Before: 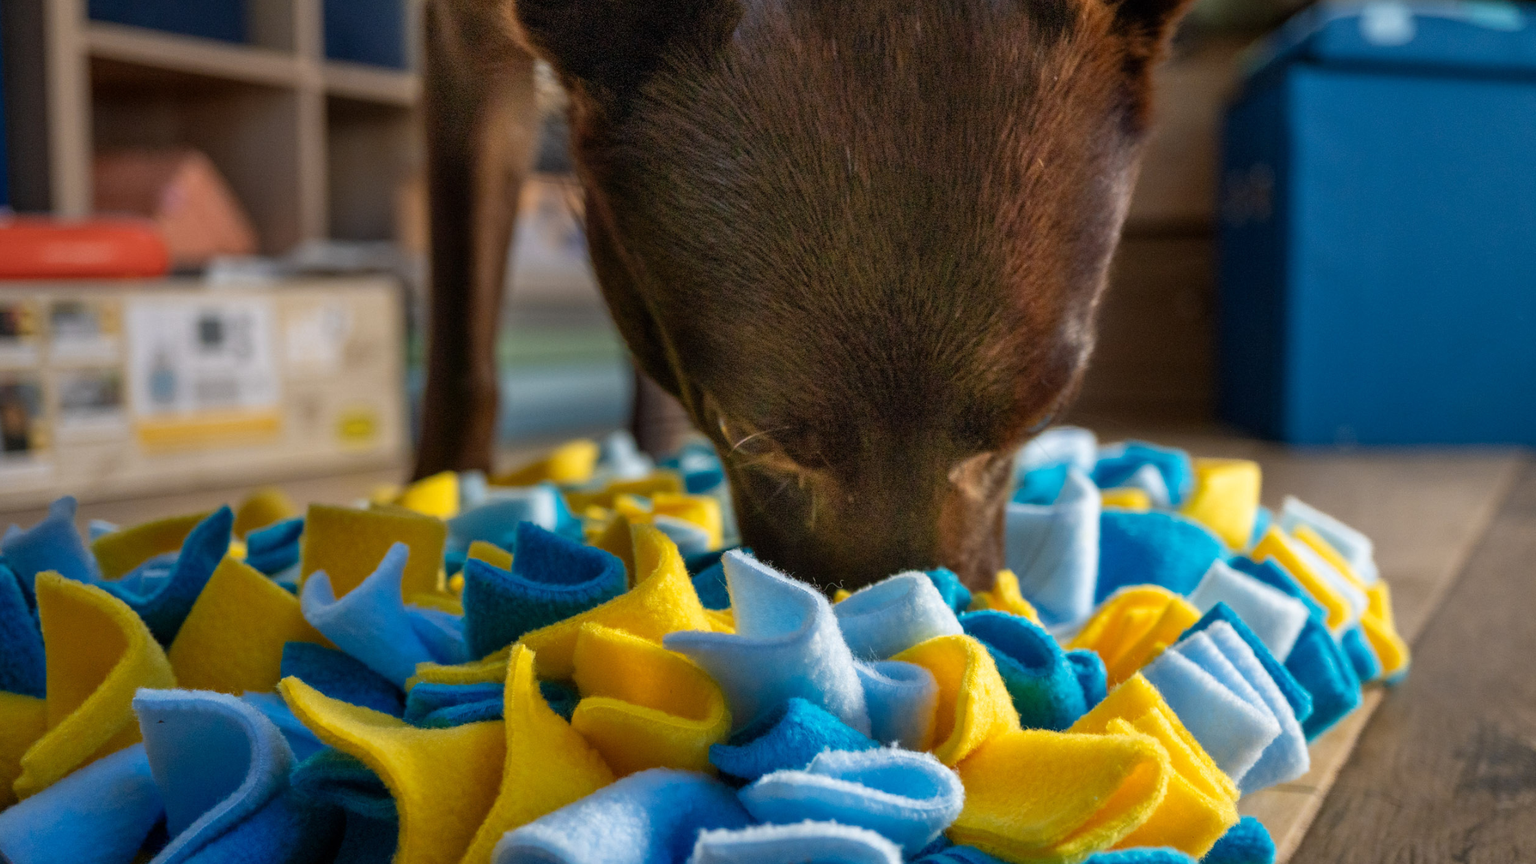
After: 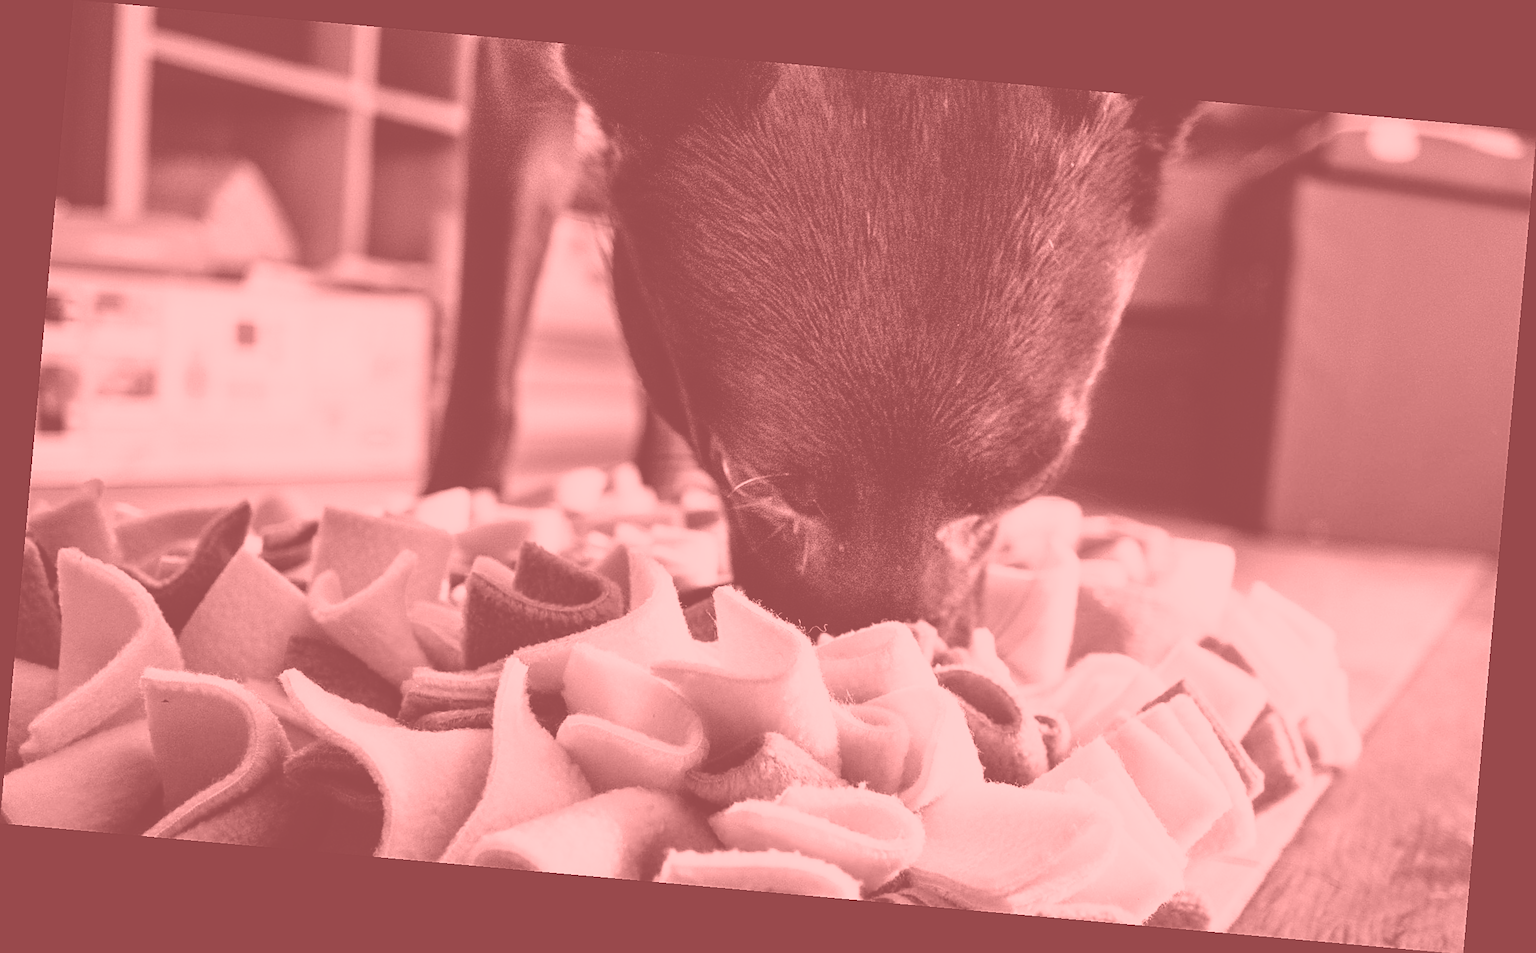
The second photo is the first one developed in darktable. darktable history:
sharpen: on, module defaults
colorize: saturation 51%, source mix 50.67%, lightness 50.67%
rgb curve: curves: ch0 [(0, 0) (0.21, 0.15) (0.24, 0.21) (0.5, 0.75) (0.75, 0.96) (0.89, 0.99) (1, 1)]; ch1 [(0, 0.02) (0.21, 0.13) (0.25, 0.2) (0.5, 0.67) (0.75, 0.9) (0.89, 0.97) (1, 1)]; ch2 [(0, 0.02) (0.21, 0.13) (0.25, 0.2) (0.5, 0.67) (0.75, 0.9) (0.89, 0.97) (1, 1)], compensate middle gray true
rotate and perspective: rotation 5.12°, automatic cropping off
